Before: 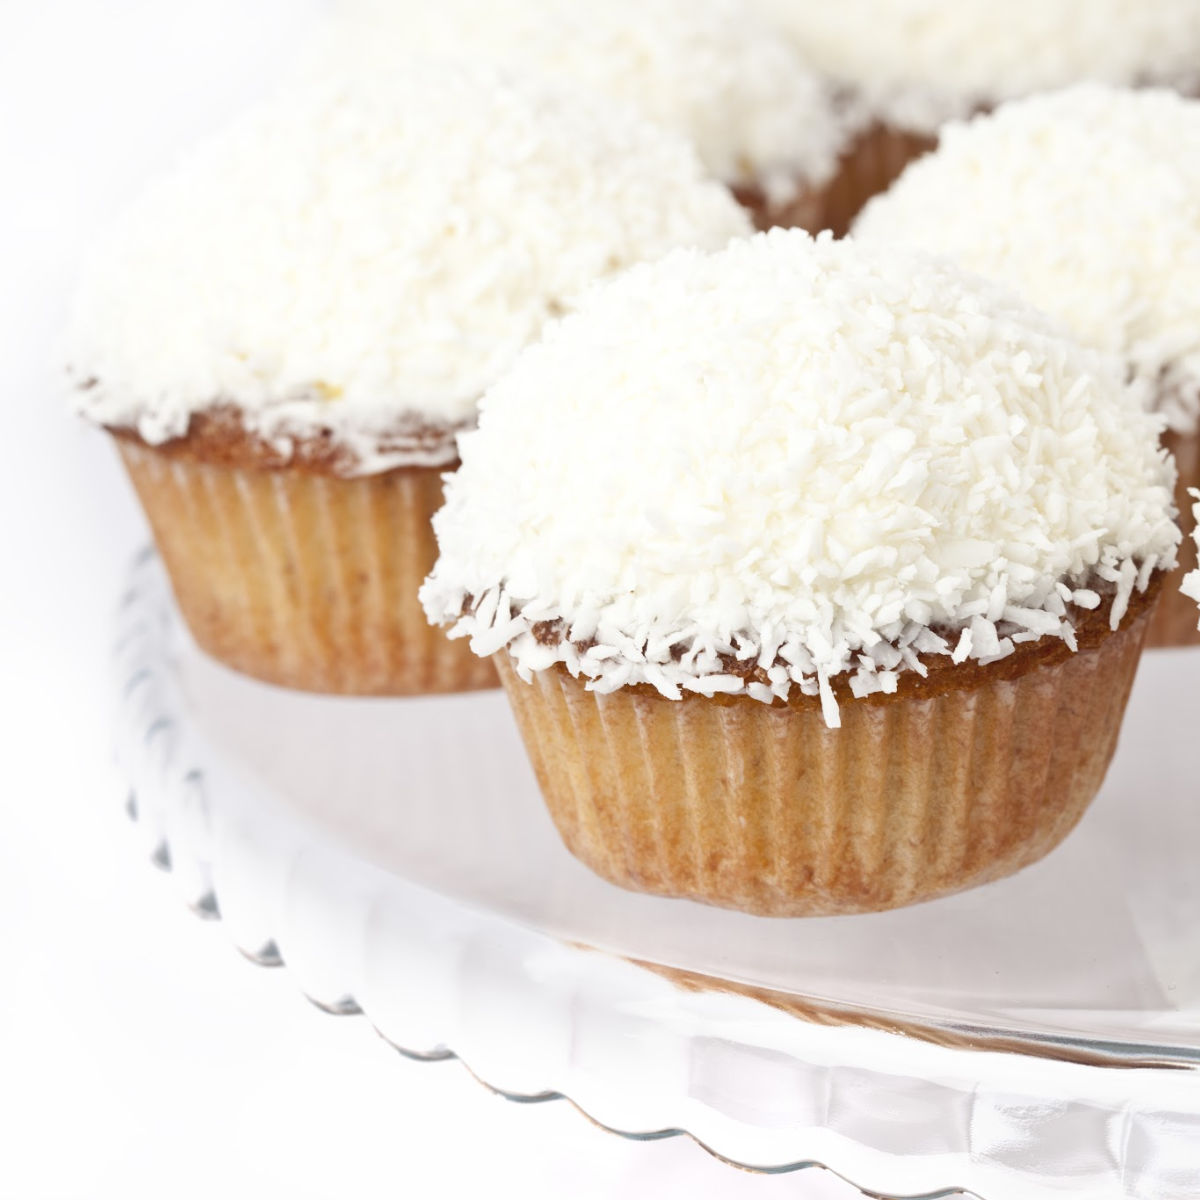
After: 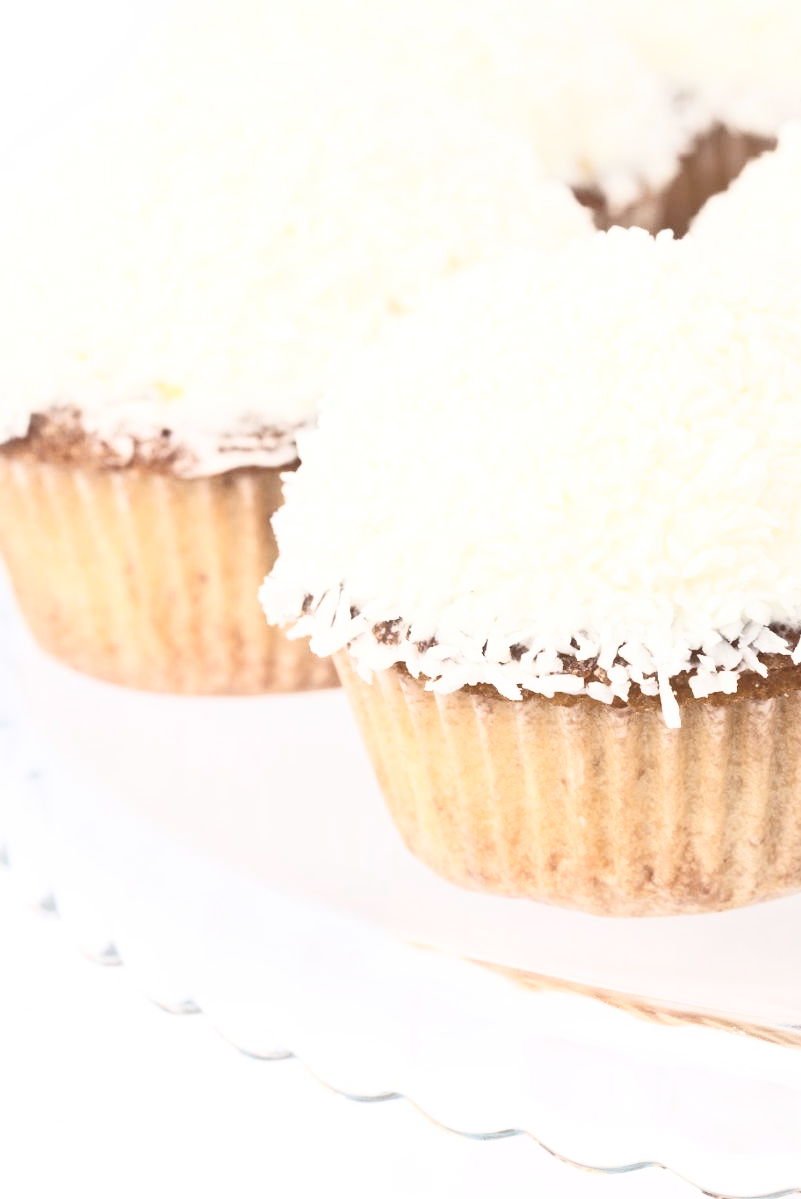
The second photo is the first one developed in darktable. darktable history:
contrast brightness saturation: contrast 0.442, brightness 0.563, saturation -0.184
crop and rotate: left 13.382%, right 19.868%
